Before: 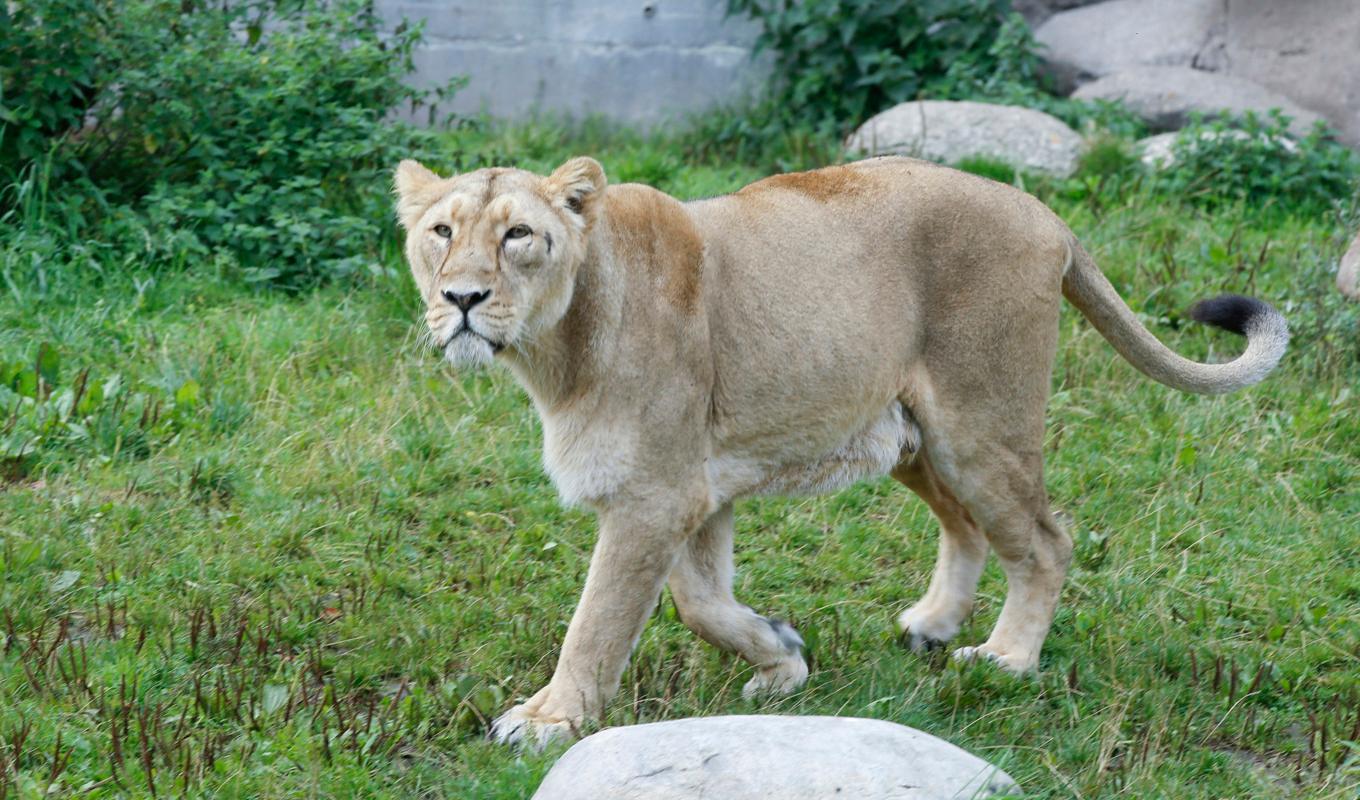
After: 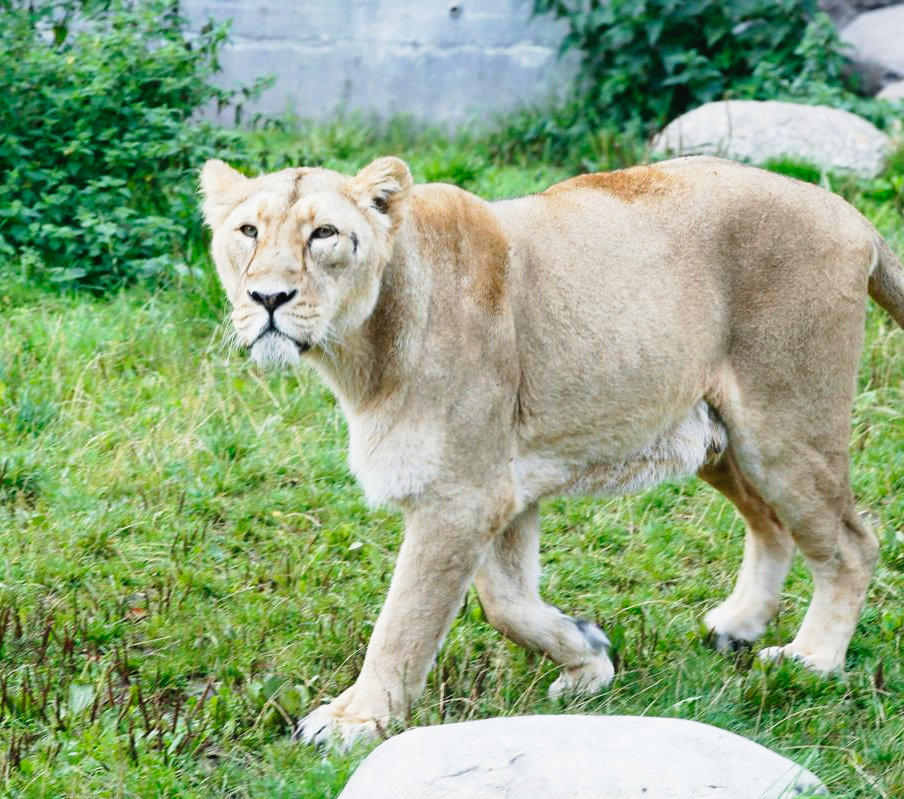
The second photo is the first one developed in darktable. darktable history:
tone curve: curves: ch0 [(0, 0.023) (0.087, 0.065) (0.184, 0.168) (0.45, 0.54) (0.57, 0.683) (0.706, 0.841) (0.877, 0.948) (1, 0.984)]; ch1 [(0, 0) (0.388, 0.369) (0.447, 0.447) (0.505, 0.5) (0.534, 0.535) (0.563, 0.563) (0.579, 0.59) (0.644, 0.663) (1, 1)]; ch2 [(0, 0) (0.301, 0.259) (0.385, 0.395) (0.492, 0.496) (0.518, 0.537) (0.583, 0.605) (0.673, 0.667) (1, 1)], preserve colors none
crop and rotate: left 14.32%, right 19.175%
